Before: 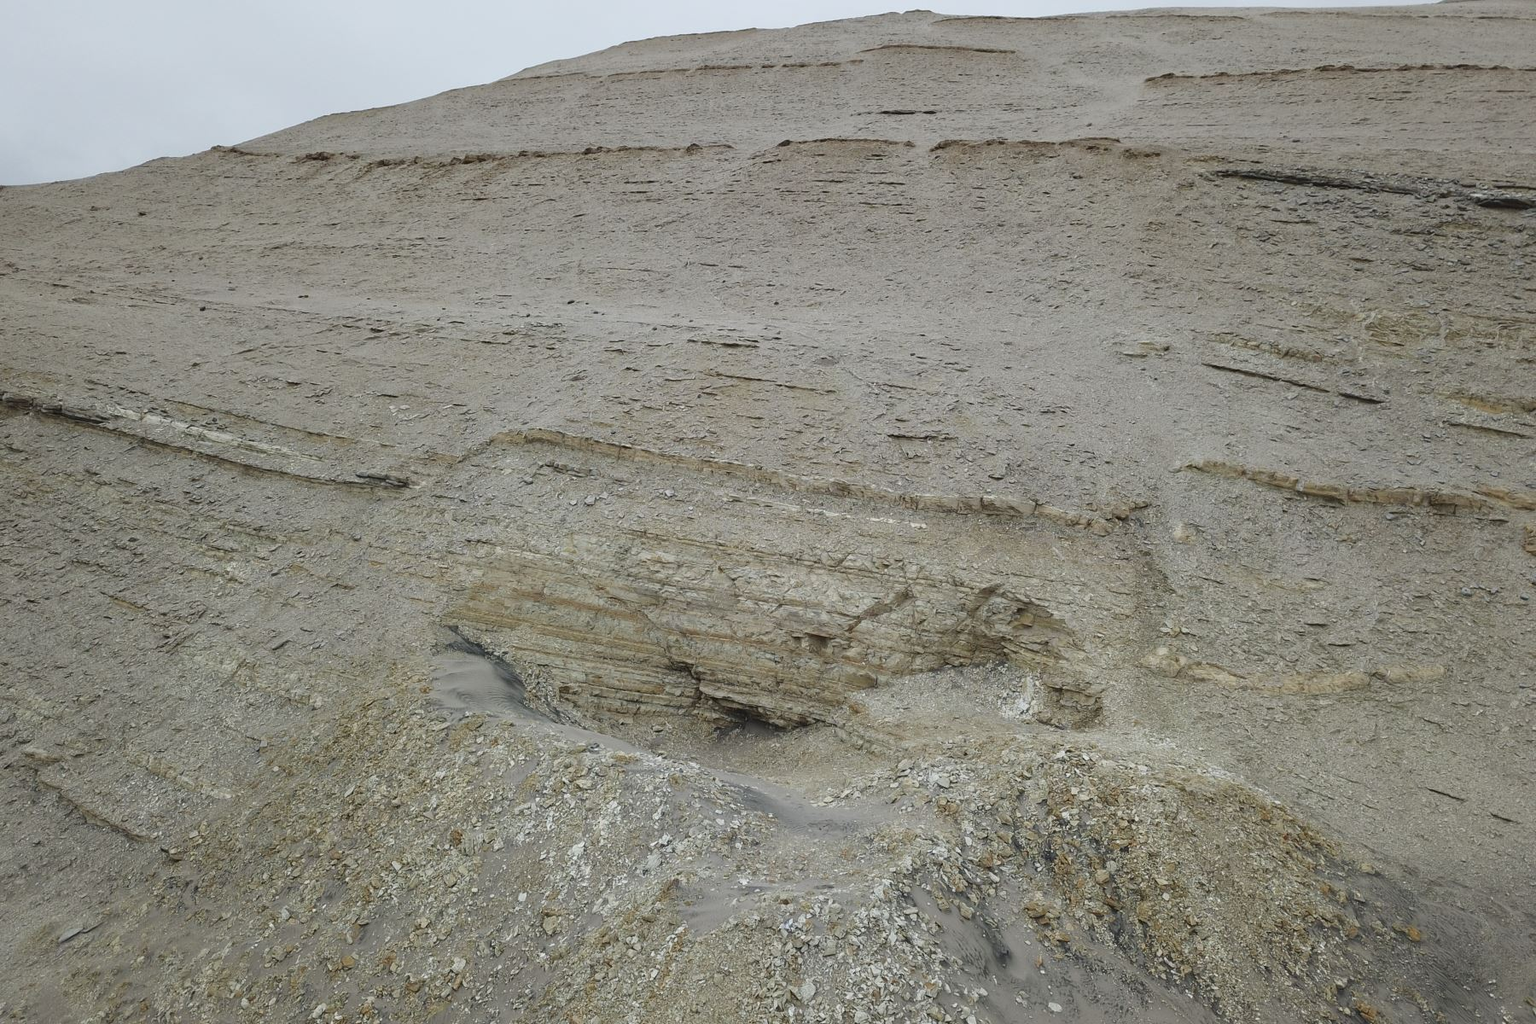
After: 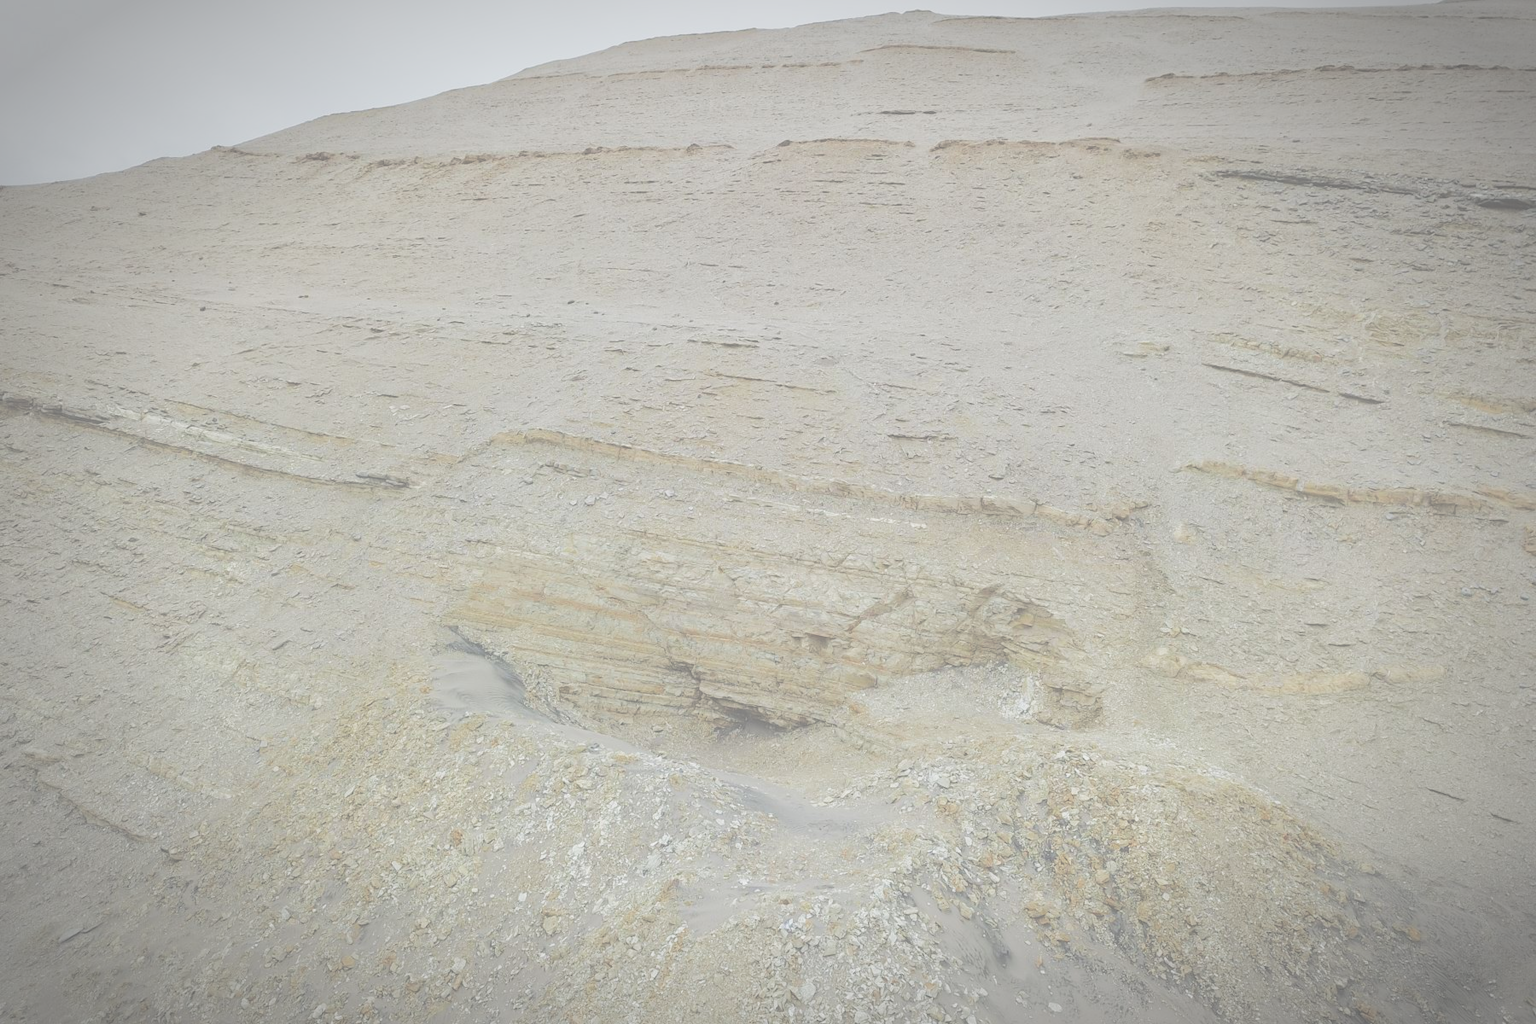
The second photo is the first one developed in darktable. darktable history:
vignetting: automatic ratio true
levels: levels [0, 0.478, 1]
exposure: black level correction -0.07, exposure 0.502 EV, compensate exposure bias true, compensate highlight preservation false
tone equalizer: -8 EV -0.01 EV, -7 EV 0.028 EV, -6 EV -0.007 EV, -5 EV 0.006 EV, -4 EV -0.048 EV, -3 EV -0.235 EV, -2 EV -0.667 EV, -1 EV -0.958 EV, +0 EV -0.984 EV, edges refinement/feathering 500, mask exposure compensation -1.57 EV, preserve details no
base curve: curves: ch0 [(0, 0) (0.028, 0.03) (0.121, 0.232) (0.46, 0.748) (0.859, 0.968) (1, 1)], preserve colors none
